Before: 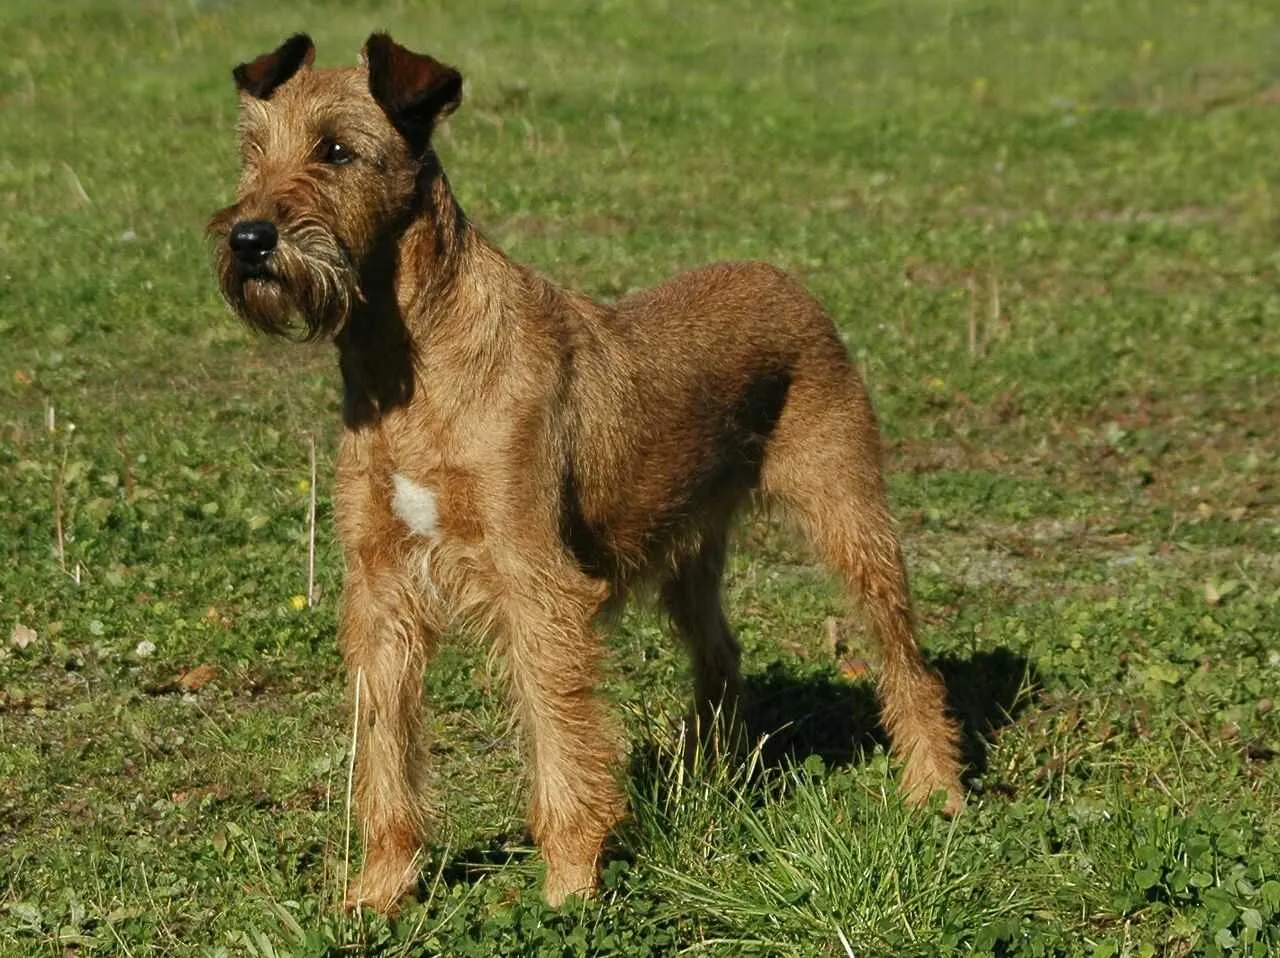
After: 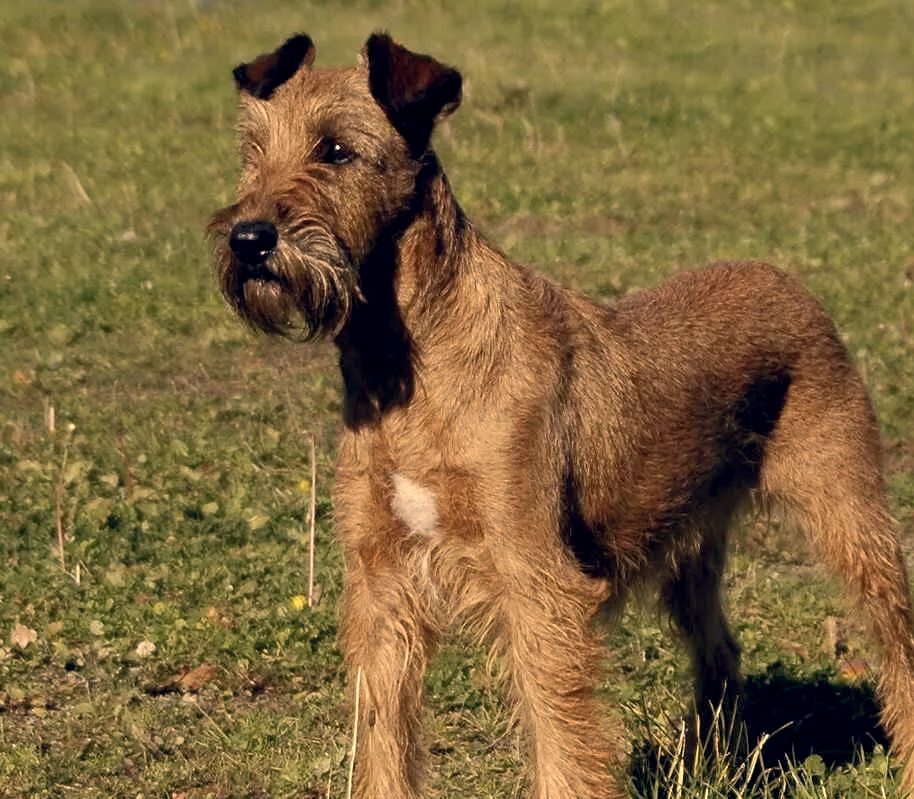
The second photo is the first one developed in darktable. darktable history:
crop: right 28.582%, bottom 16.555%
exposure: black level correction 0.007, exposure 0.156 EV, compensate exposure bias true, compensate highlight preservation false
color correction: highlights a* 19.64, highlights b* 27.96, shadows a* 3.49, shadows b* -16.78, saturation 0.742
